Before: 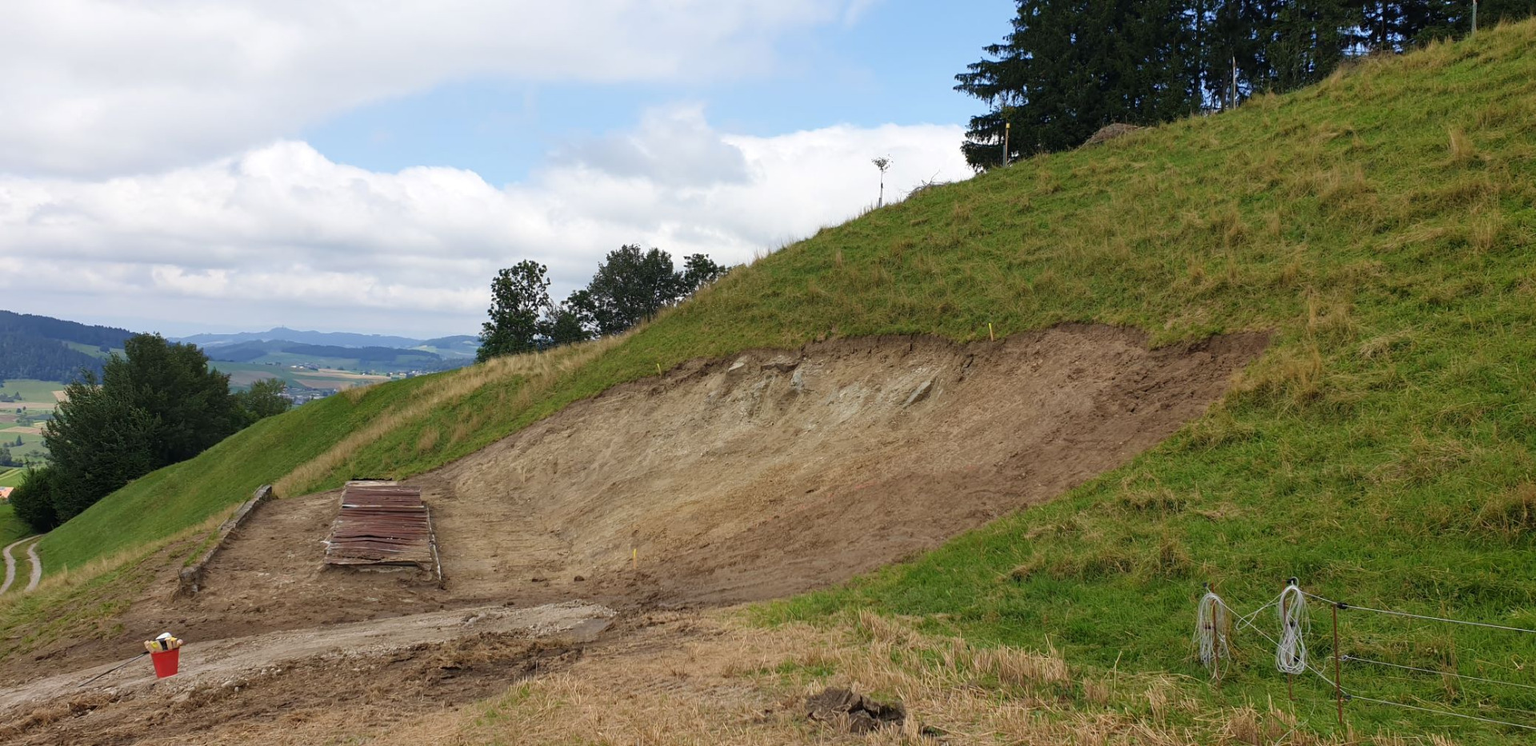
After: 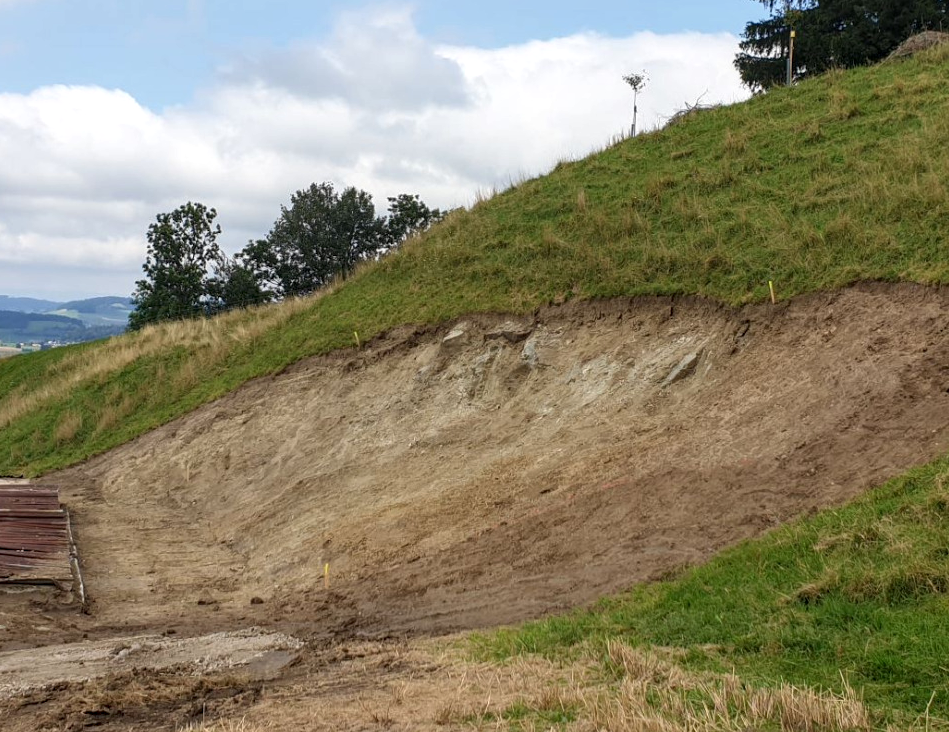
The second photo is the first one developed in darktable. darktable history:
local contrast: detail 130%
crop and rotate: angle 0.02°, left 24.353%, top 13.219%, right 26.156%, bottom 8.224%
